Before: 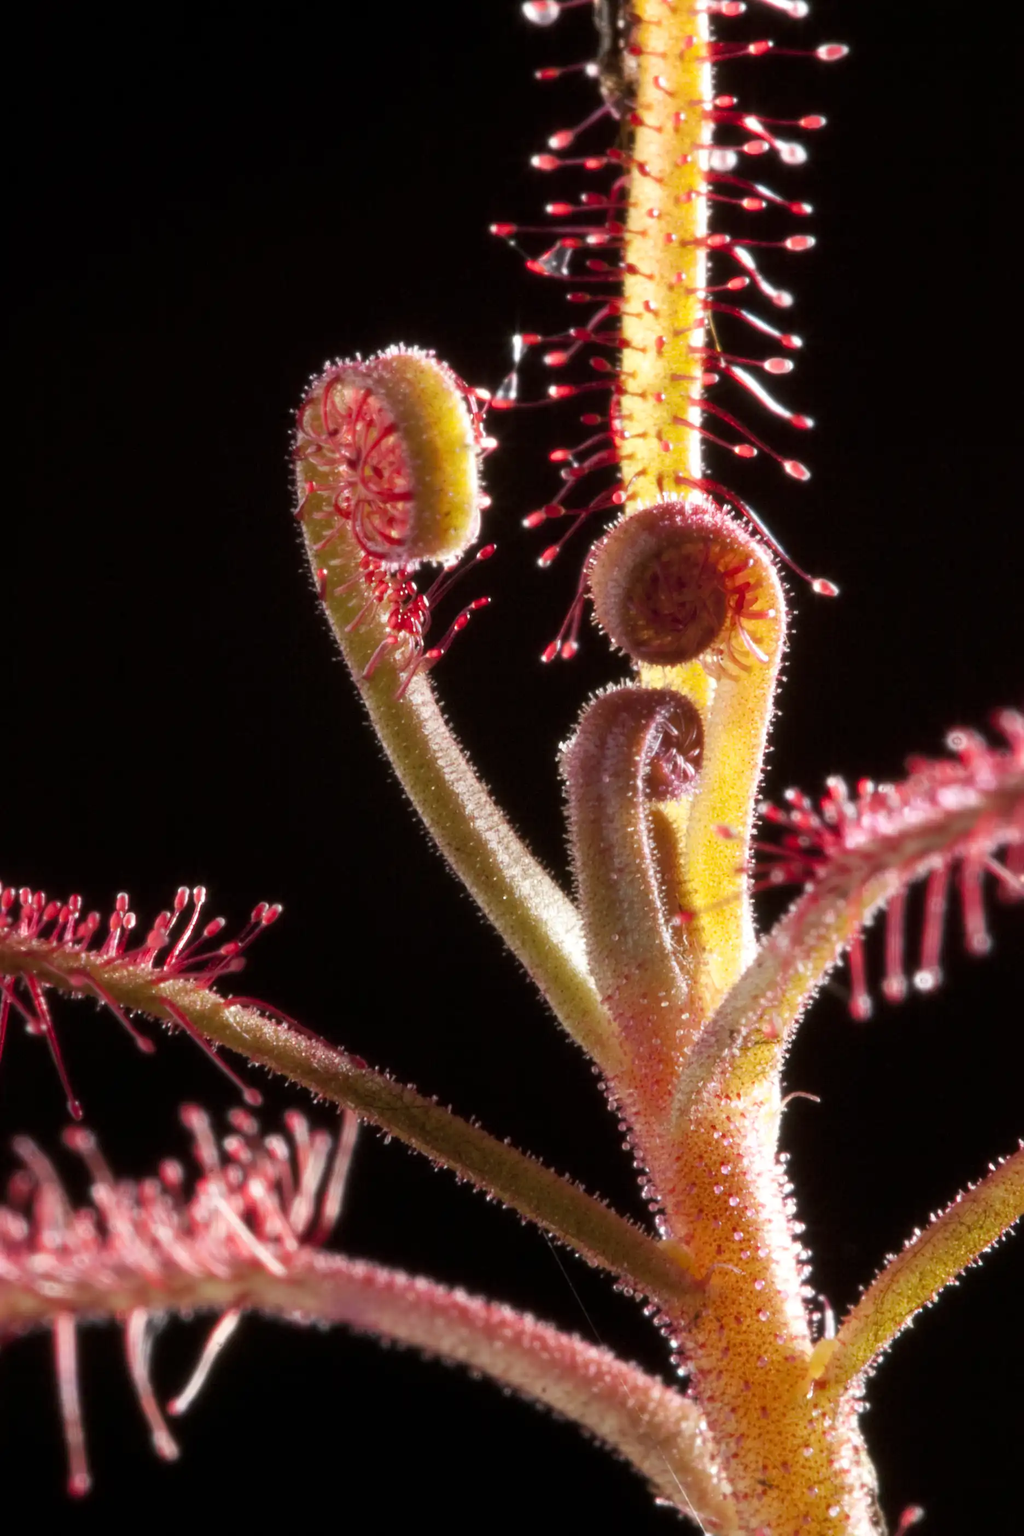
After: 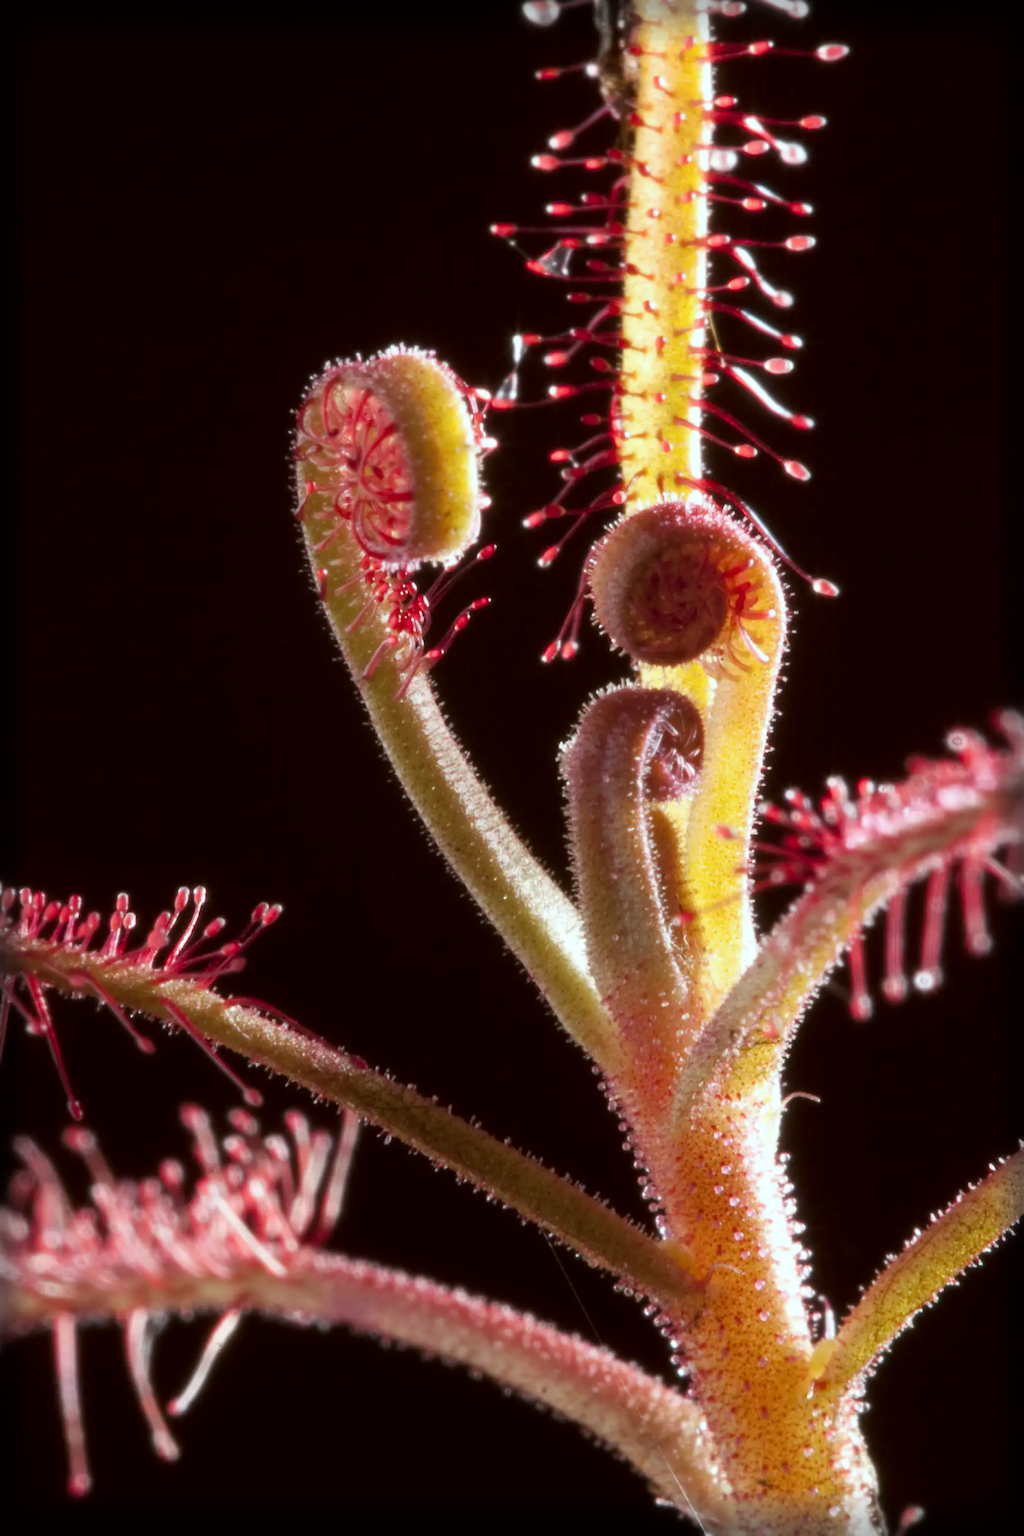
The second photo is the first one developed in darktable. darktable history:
vignetting: fall-off start 93.73%, fall-off radius 5.31%, automatic ratio true, width/height ratio 1.33, shape 0.047
contrast equalizer: y [[0.5 ×4, 0.467, 0.376], [0.5 ×6], [0.5 ×6], [0 ×6], [0 ×6]]
color correction: highlights a* -4.95, highlights b* -3.72, shadows a* 4.18, shadows b* 4.12
